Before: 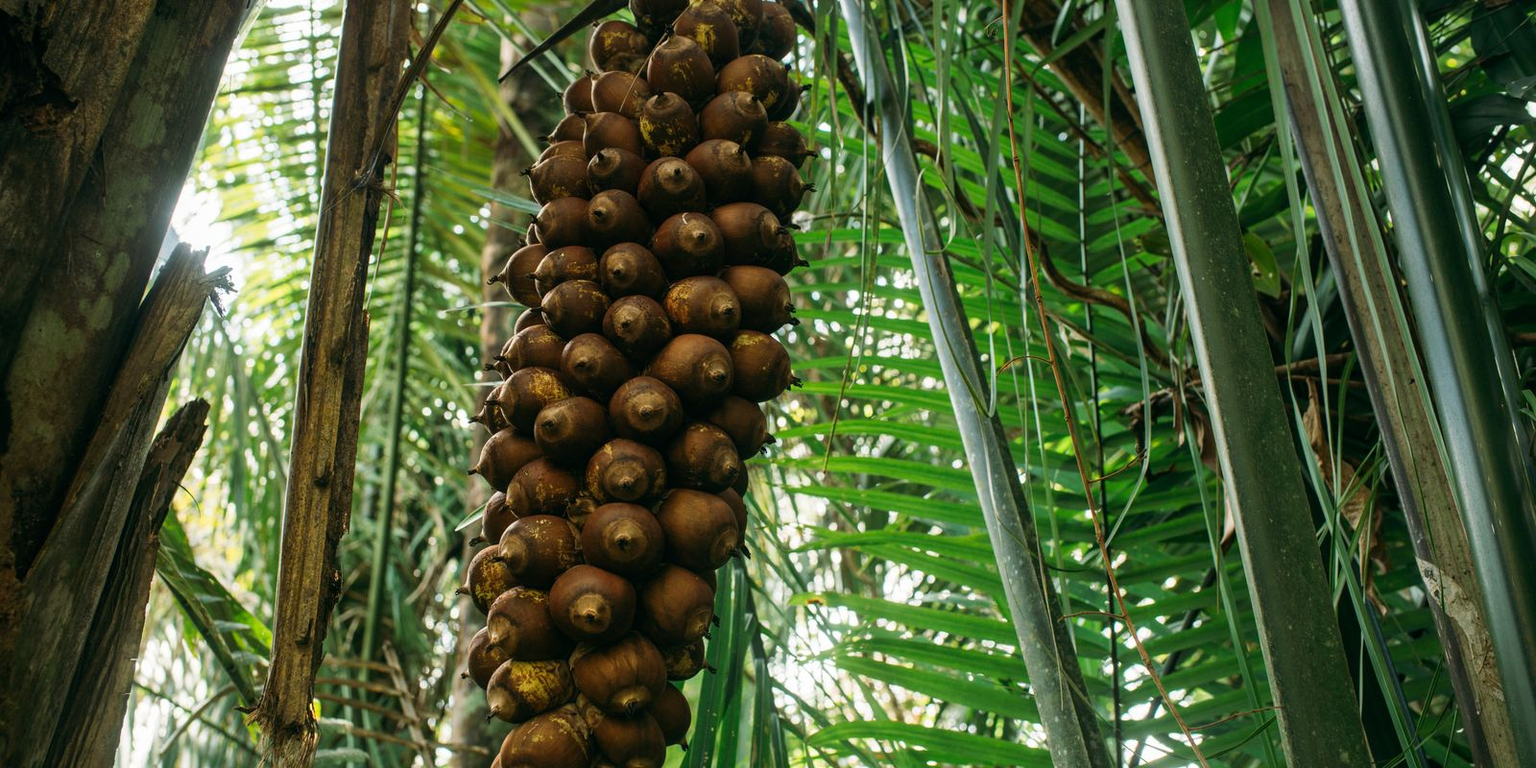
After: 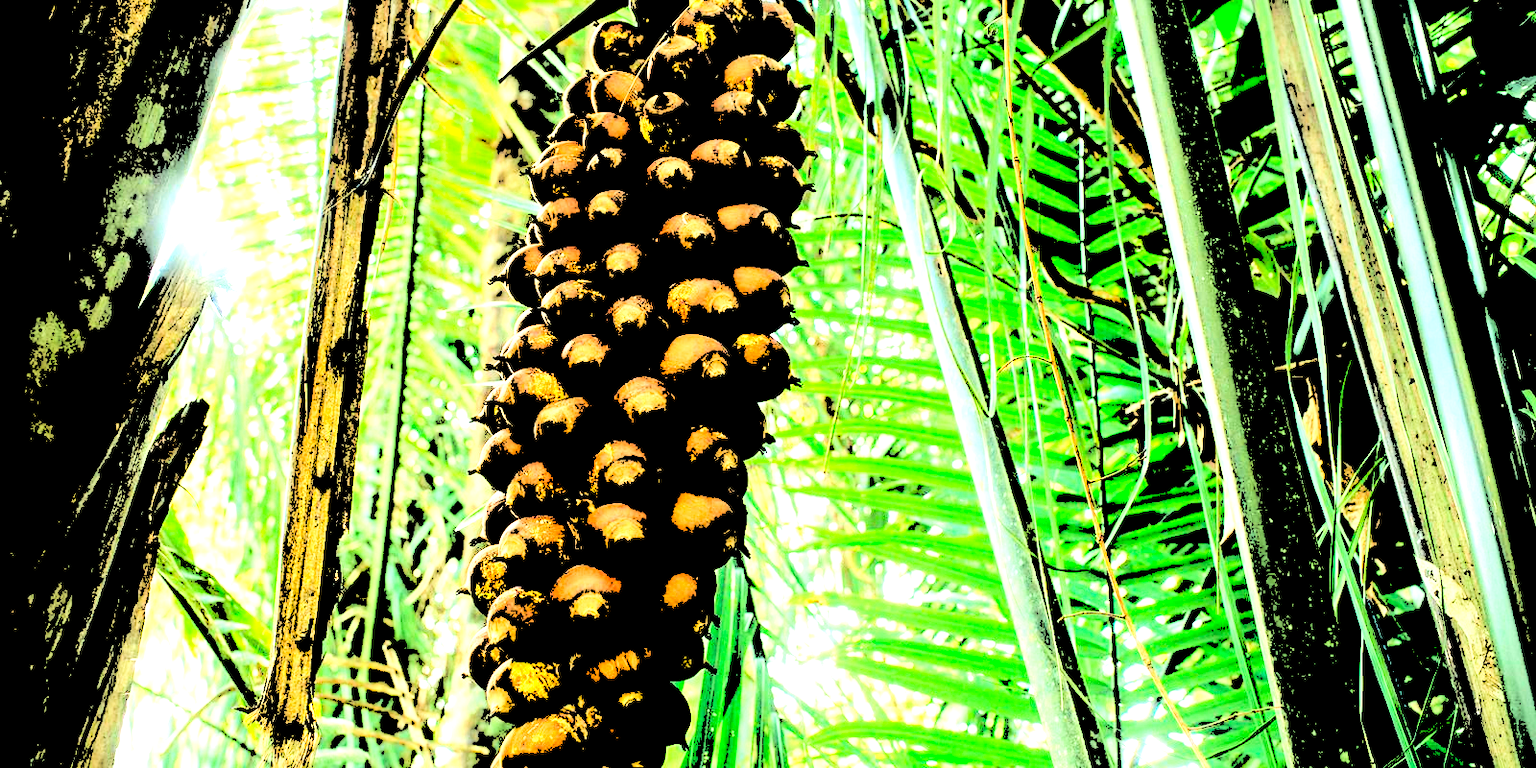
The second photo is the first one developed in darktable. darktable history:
local contrast: mode bilateral grid, contrast 21, coarseness 51, detail 130%, midtone range 0.2
levels: levels [0.246, 0.256, 0.506]
